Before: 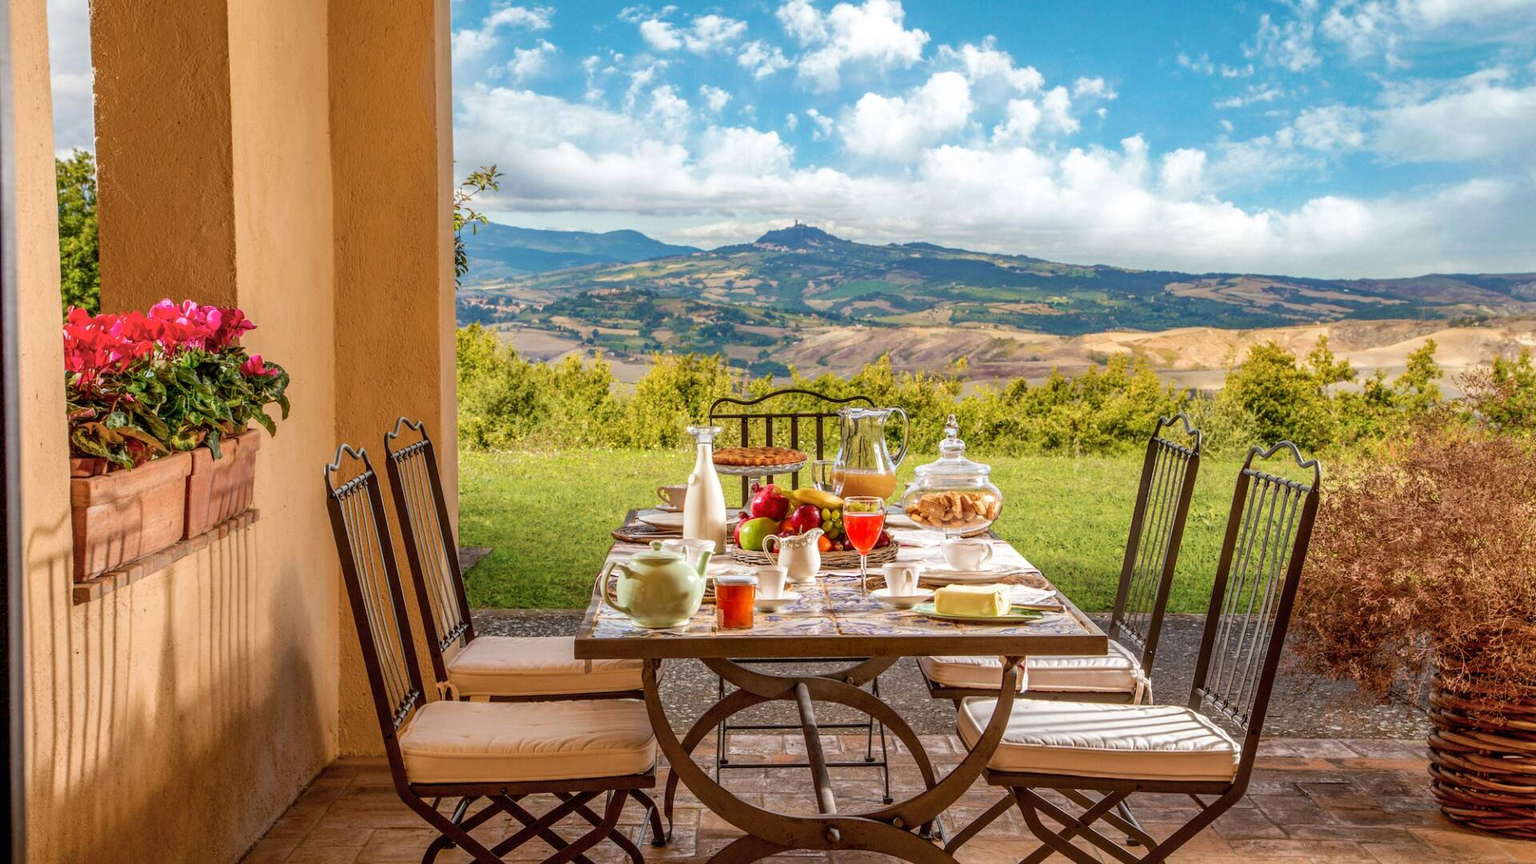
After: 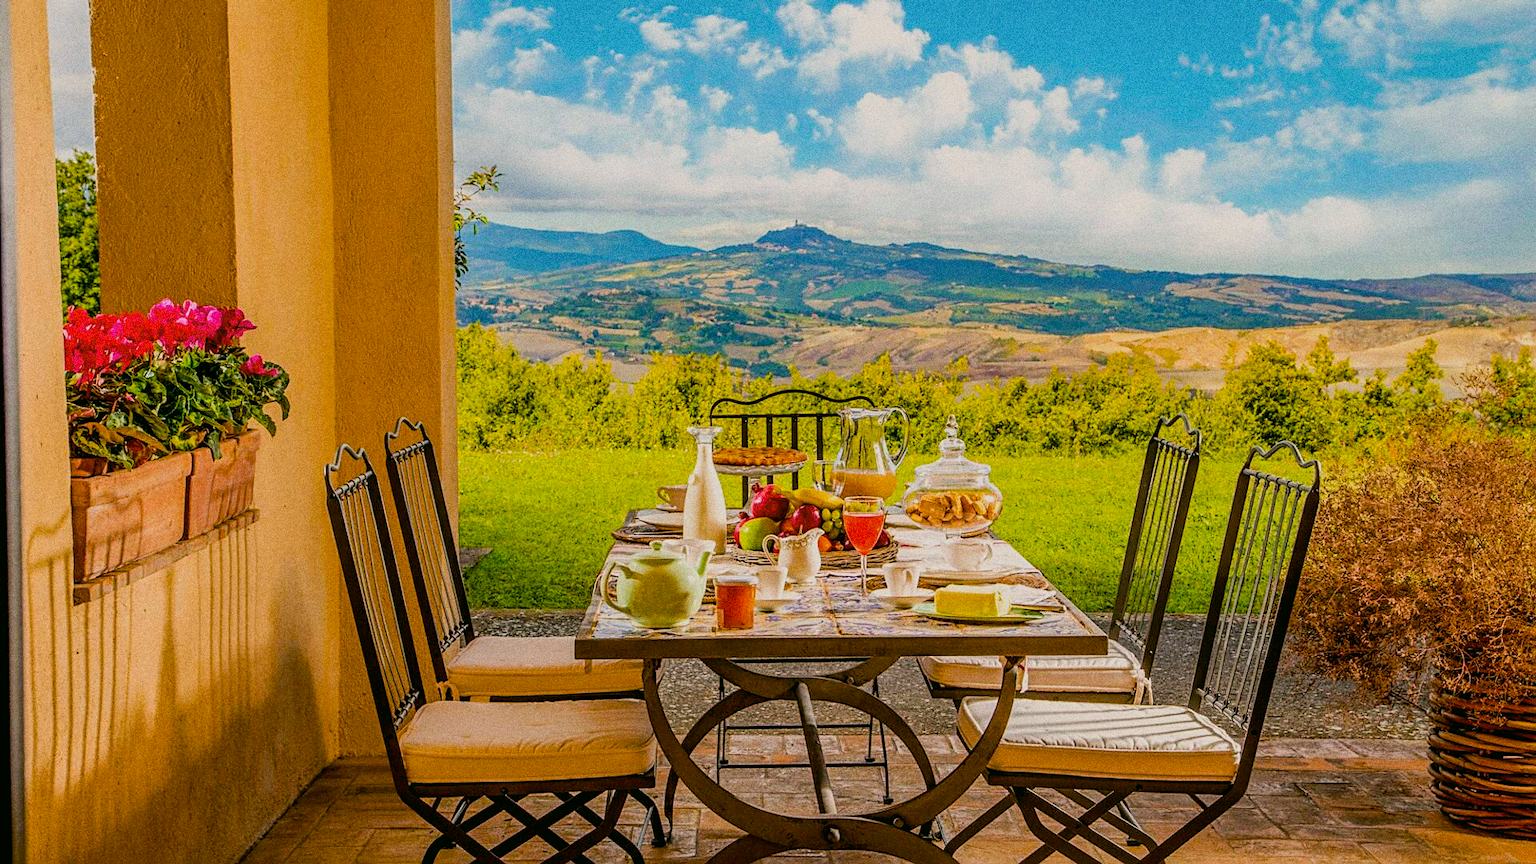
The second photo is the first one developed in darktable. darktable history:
color correction: highlights a* 4.02, highlights b* 4.98, shadows a* -7.55, shadows b* 4.98
sharpen: on, module defaults
filmic rgb: black relative exposure -7.65 EV, white relative exposure 4.56 EV, hardness 3.61
grain: coarseness 0.09 ISO, strength 40%
color balance rgb: linear chroma grading › global chroma 15%, perceptual saturation grading › global saturation 30%
